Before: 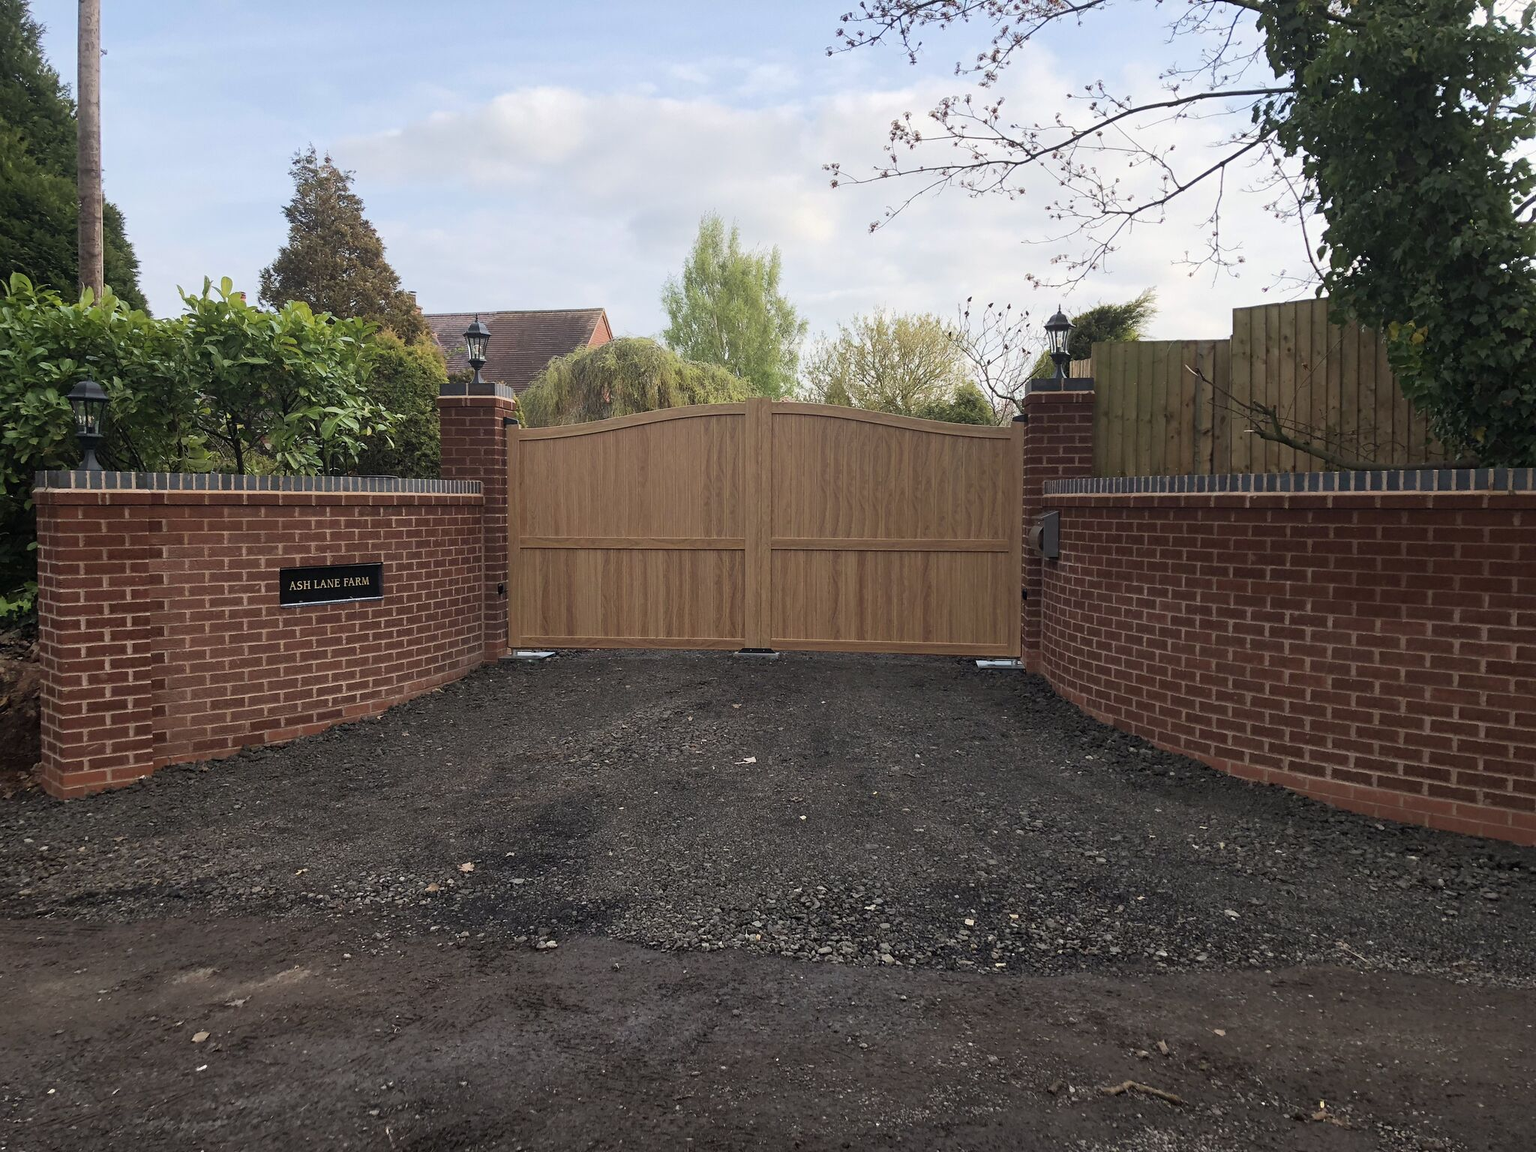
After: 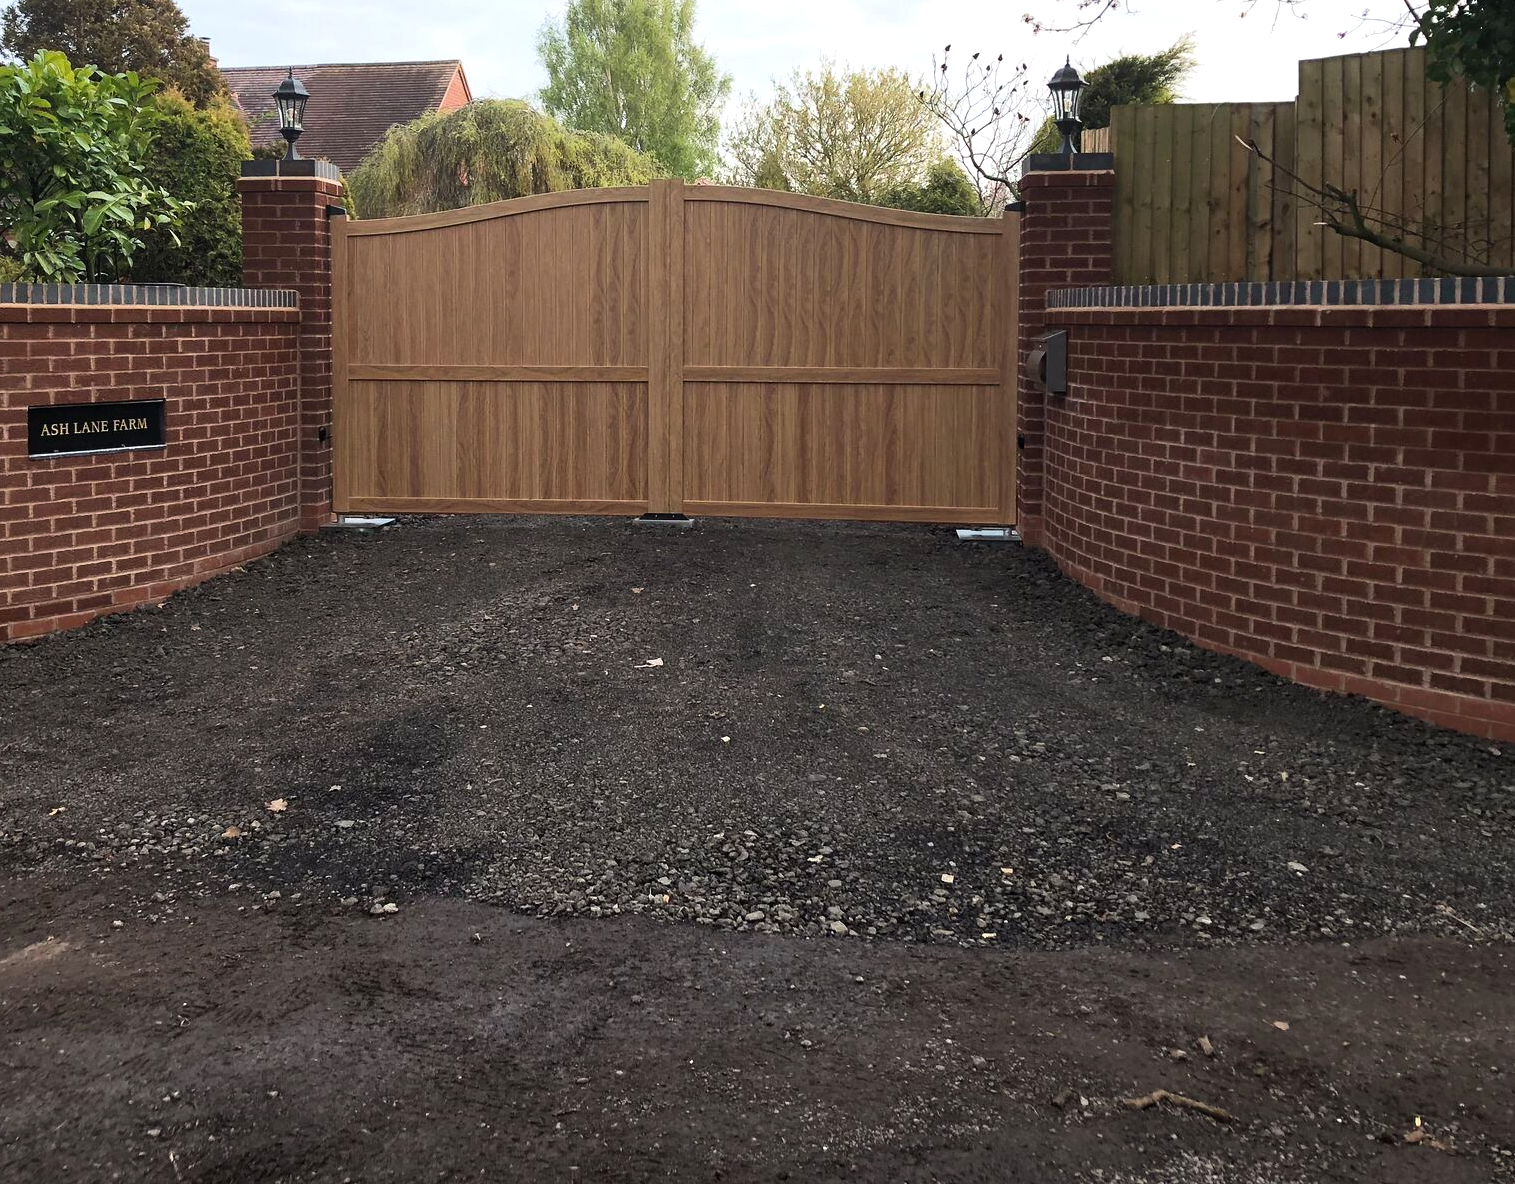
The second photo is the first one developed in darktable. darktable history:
tone equalizer: -8 EV -0.417 EV, -7 EV -0.389 EV, -6 EV -0.333 EV, -5 EV -0.222 EV, -3 EV 0.222 EV, -2 EV 0.333 EV, -1 EV 0.389 EV, +0 EV 0.417 EV, edges refinement/feathering 500, mask exposure compensation -1.57 EV, preserve details no
crop: left 16.871%, top 22.857%, right 9.116%
